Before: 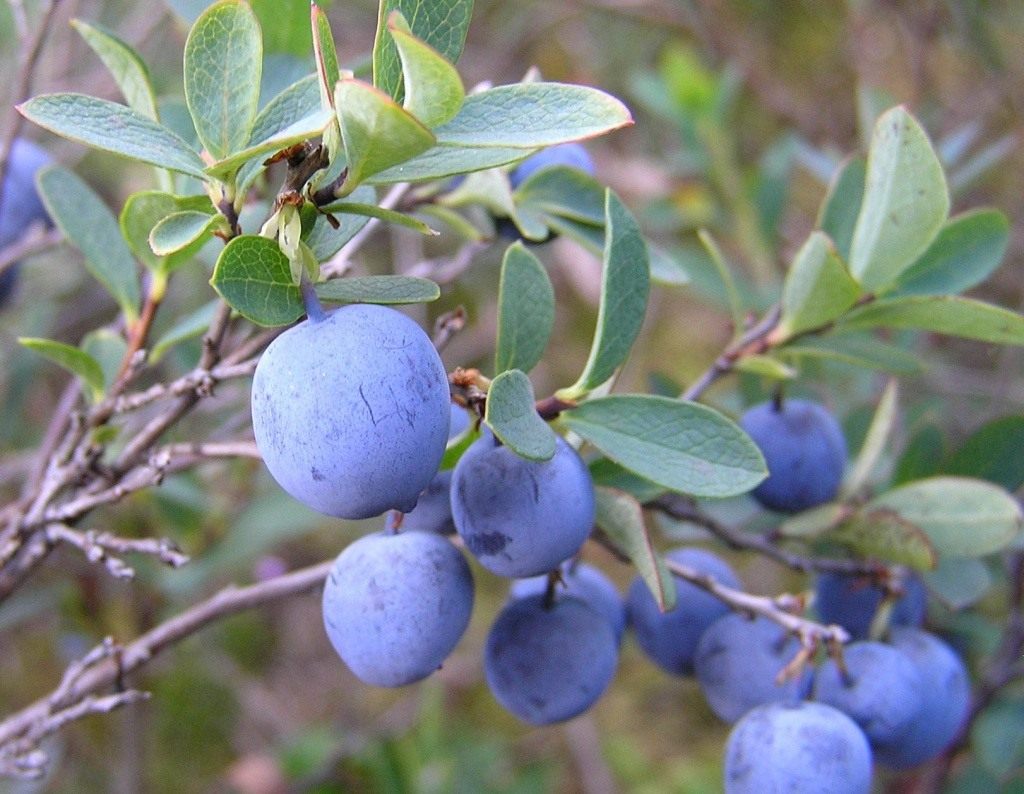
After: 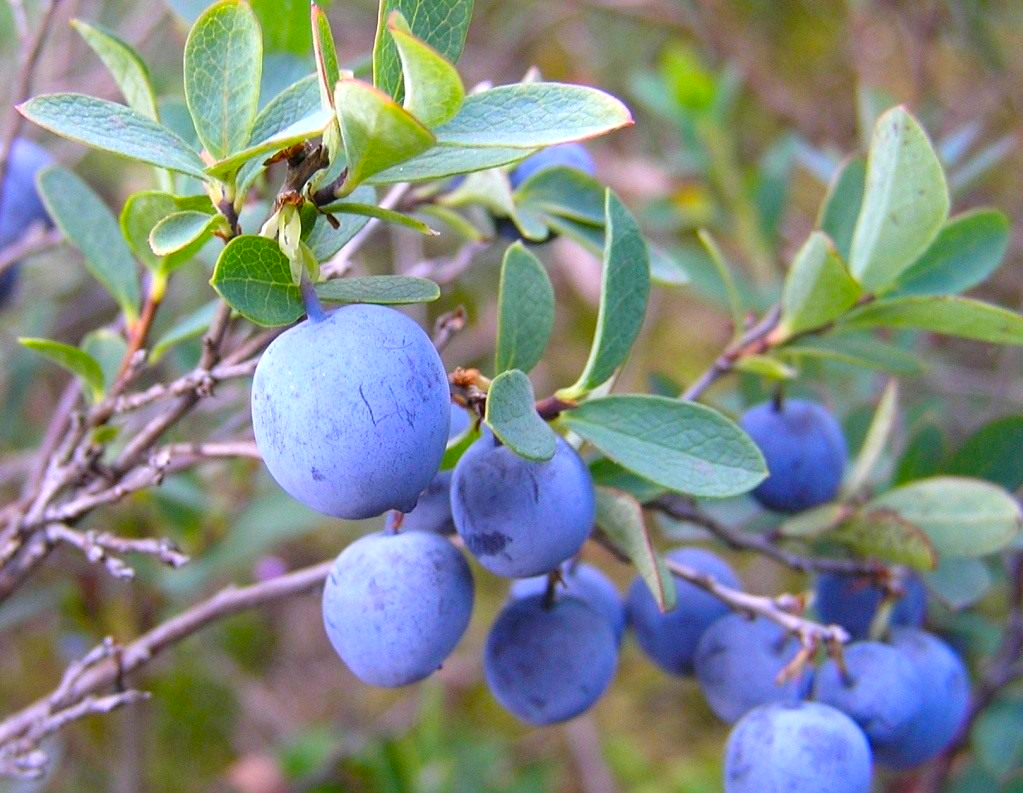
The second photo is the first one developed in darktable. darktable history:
color balance rgb: perceptual saturation grading › global saturation 25%, global vibrance 20%
exposure: exposure 0.2 EV, compensate highlight preservation false
